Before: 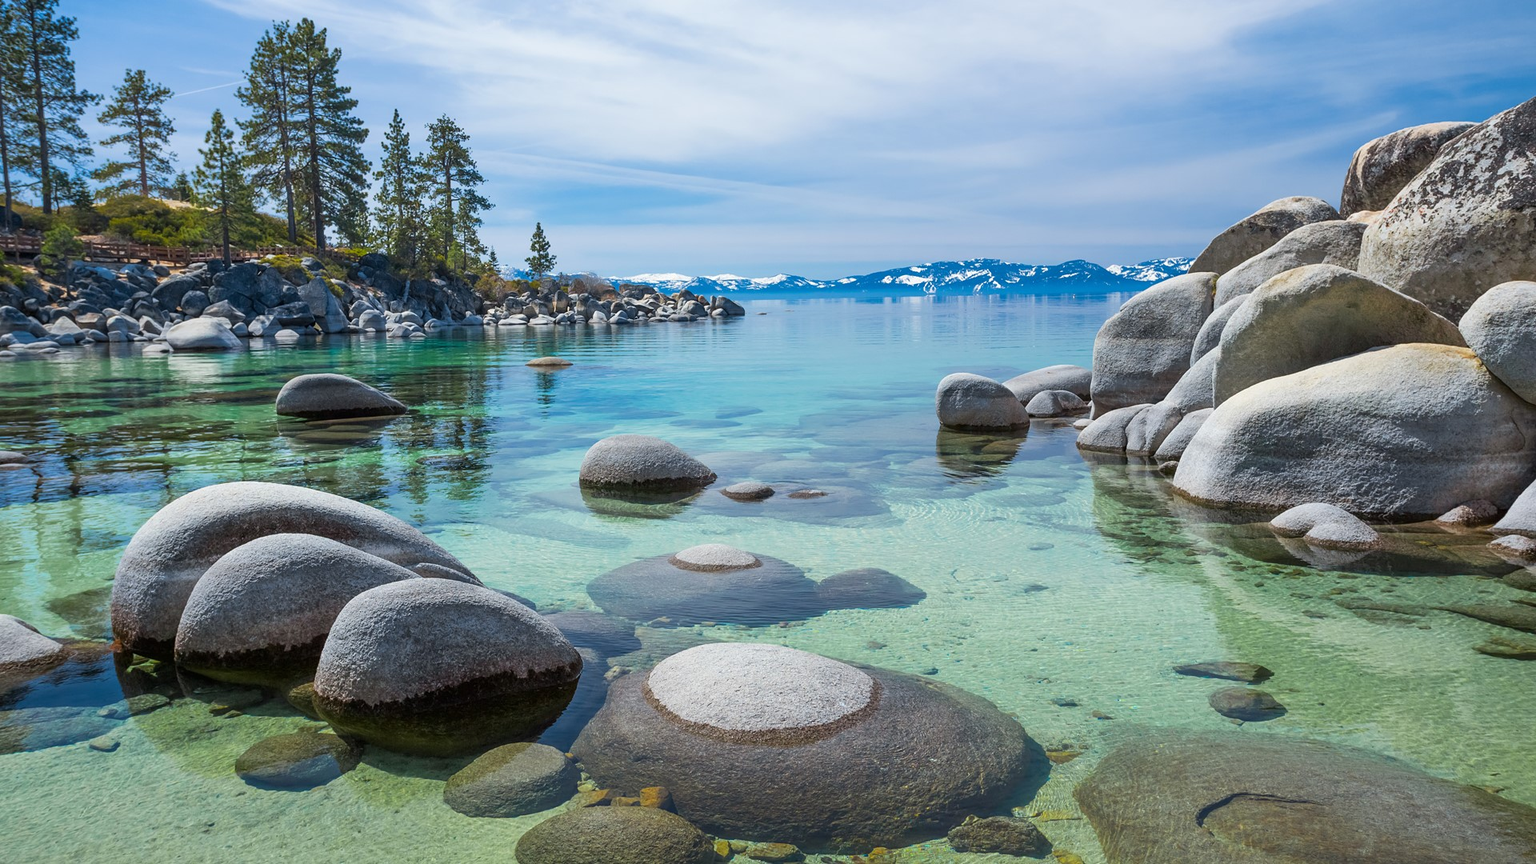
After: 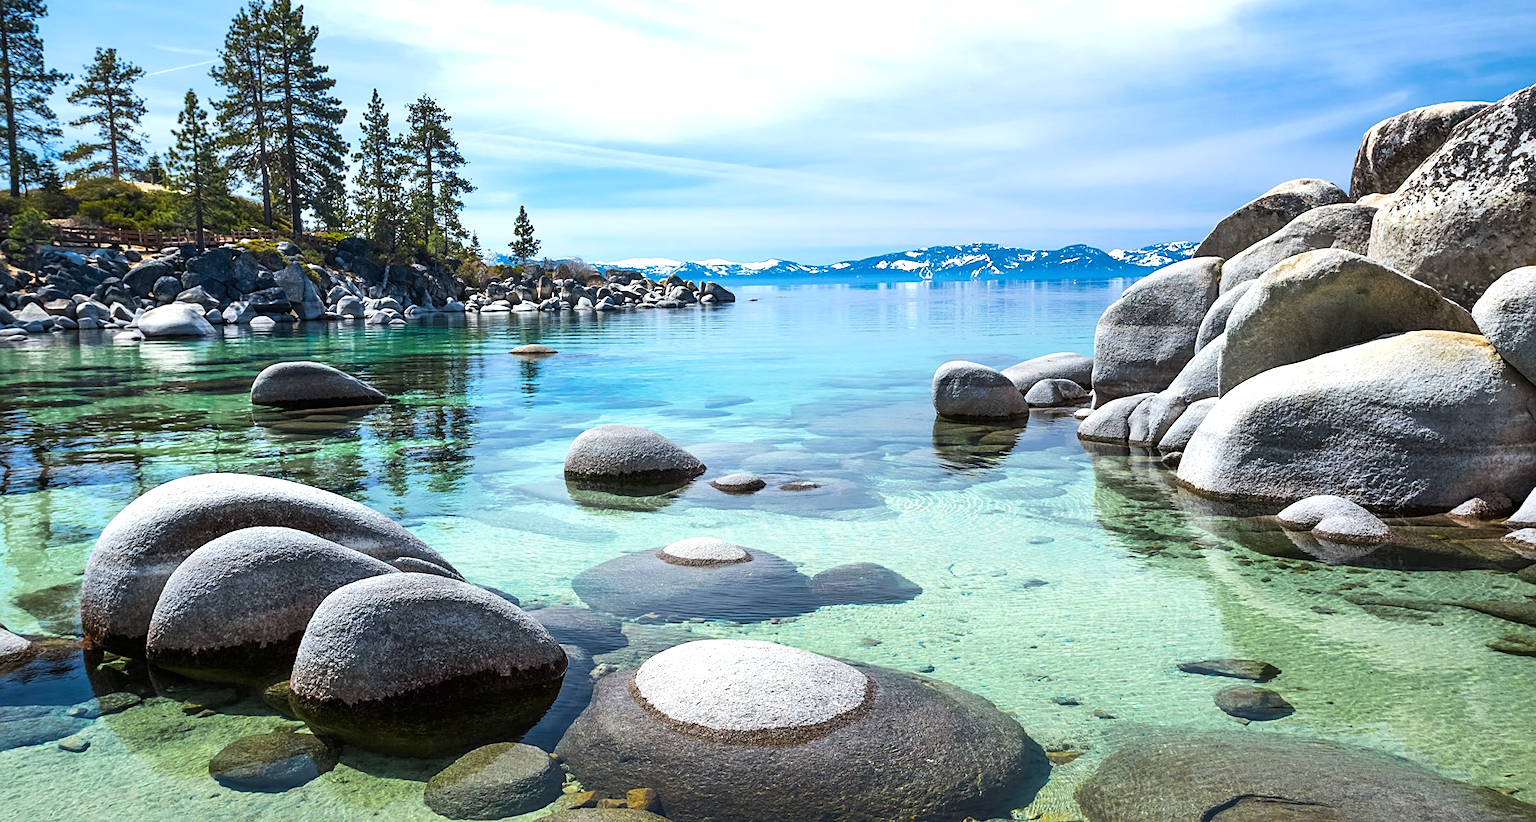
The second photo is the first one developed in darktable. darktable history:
tone equalizer: -8 EV -0.738 EV, -7 EV -0.701 EV, -6 EV -0.564 EV, -5 EV -0.422 EV, -3 EV 0.394 EV, -2 EV 0.6 EV, -1 EV 0.695 EV, +0 EV 0.719 EV, edges refinement/feathering 500, mask exposure compensation -1.57 EV, preserve details no
crop: left 2.152%, top 2.763%, right 0.86%, bottom 4.958%
sharpen: amount 0.218
